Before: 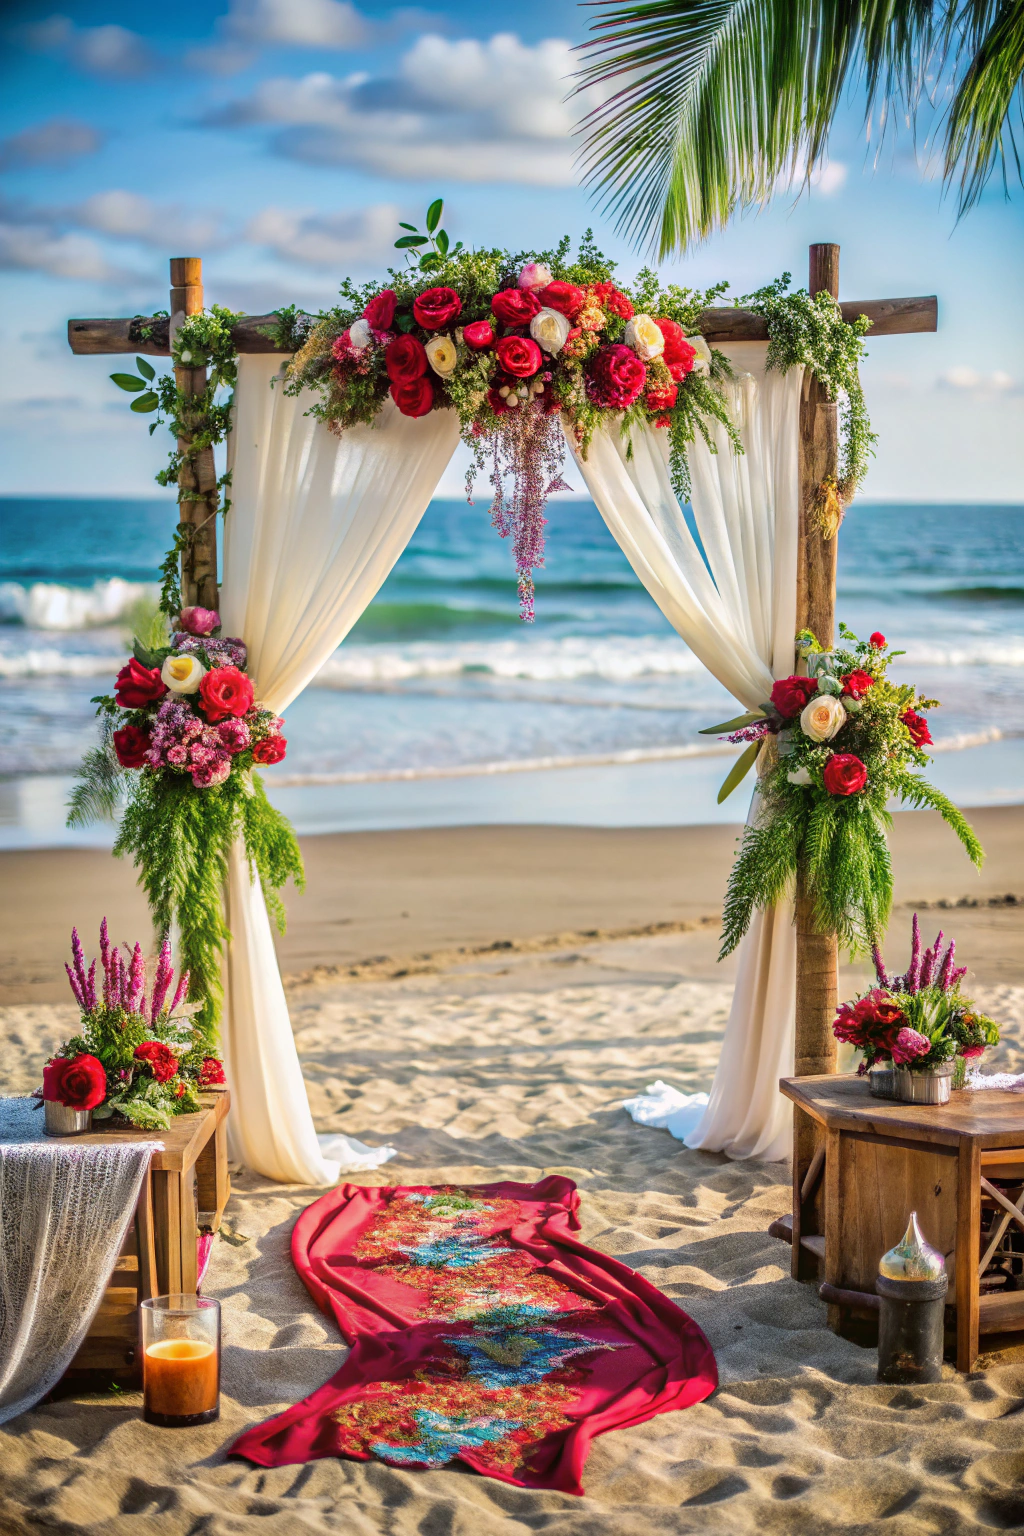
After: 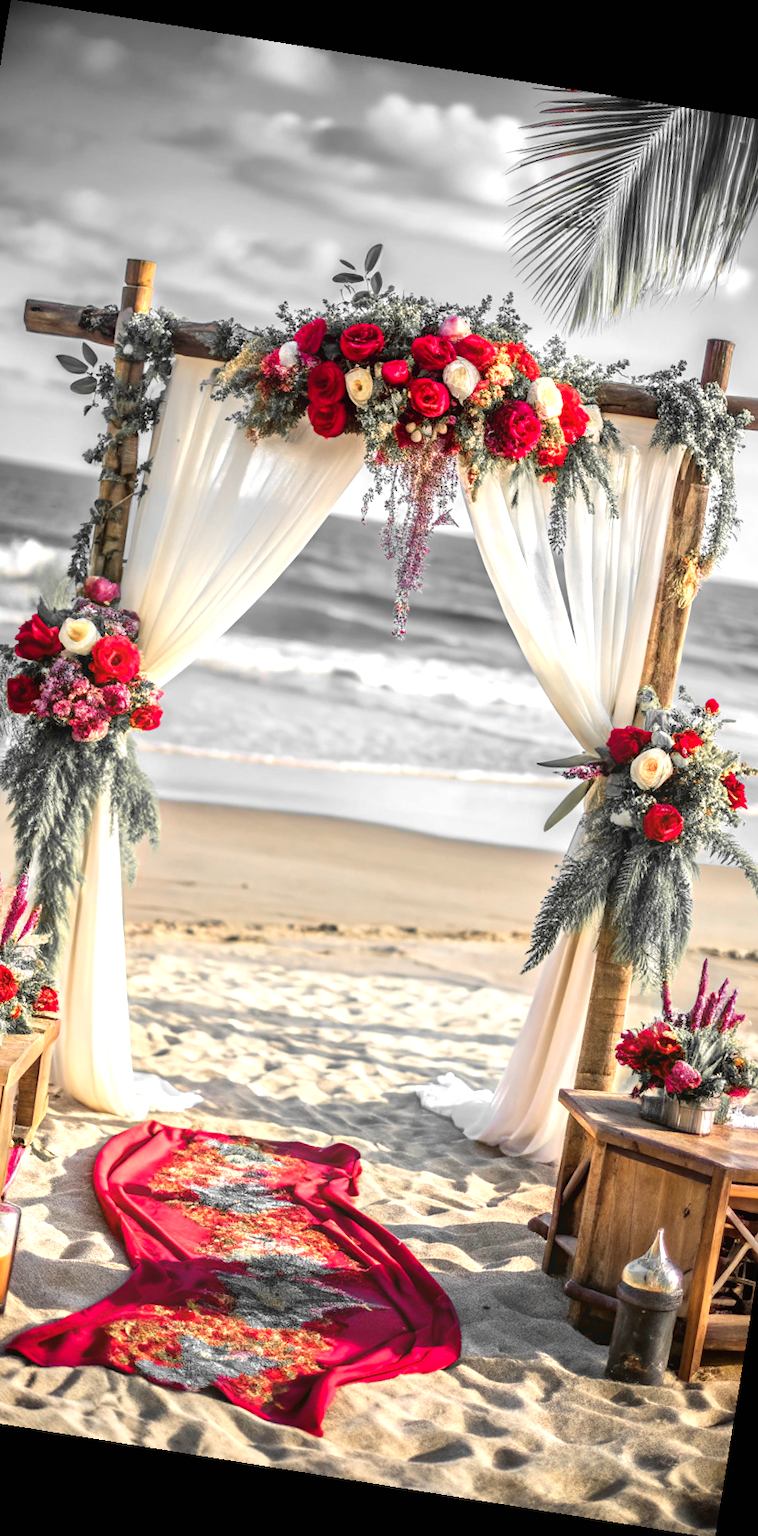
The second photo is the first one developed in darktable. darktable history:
tone equalizer: on, module defaults
color zones: curves: ch0 [(0, 0.447) (0.184, 0.543) (0.323, 0.476) (0.429, 0.445) (0.571, 0.443) (0.714, 0.451) (0.857, 0.452) (1, 0.447)]; ch1 [(0, 0.464) (0.176, 0.46) (0.287, 0.177) (0.429, 0.002) (0.571, 0) (0.714, 0) (0.857, 0) (1, 0.464)], mix 20%
exposure: black level correction 0, exposure 0.5 EV, compensate highlight preservation false
crop and rotate: left 18.442%, right 15.508%
rotate and perspective: rotation 9.12°, automatic cropping off
